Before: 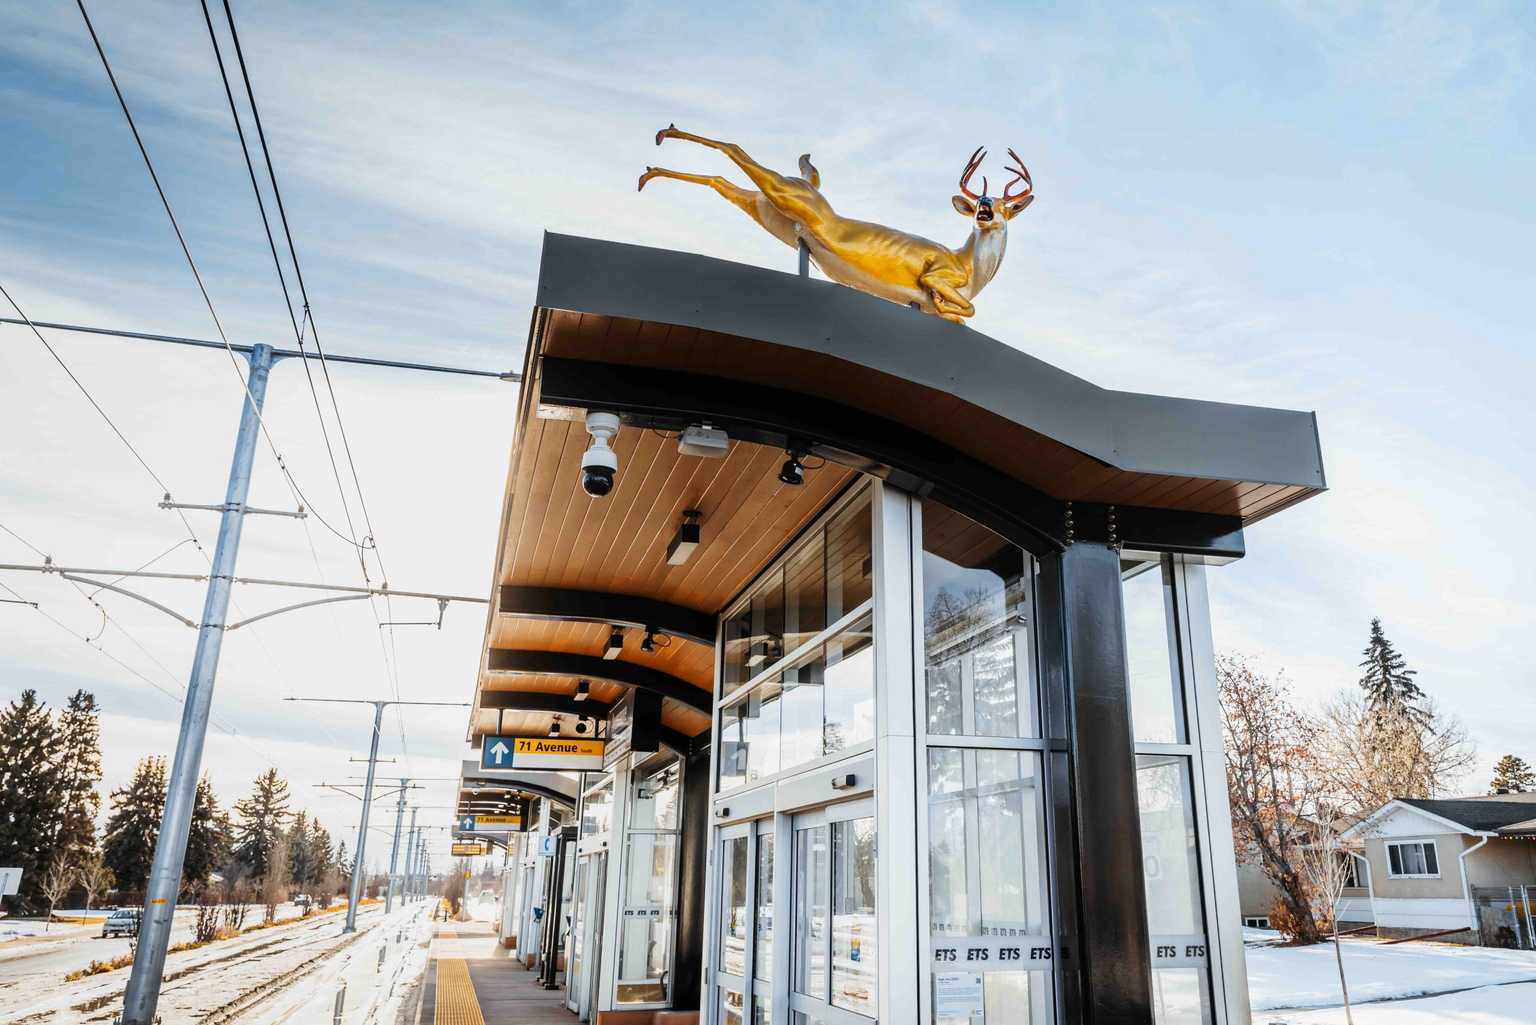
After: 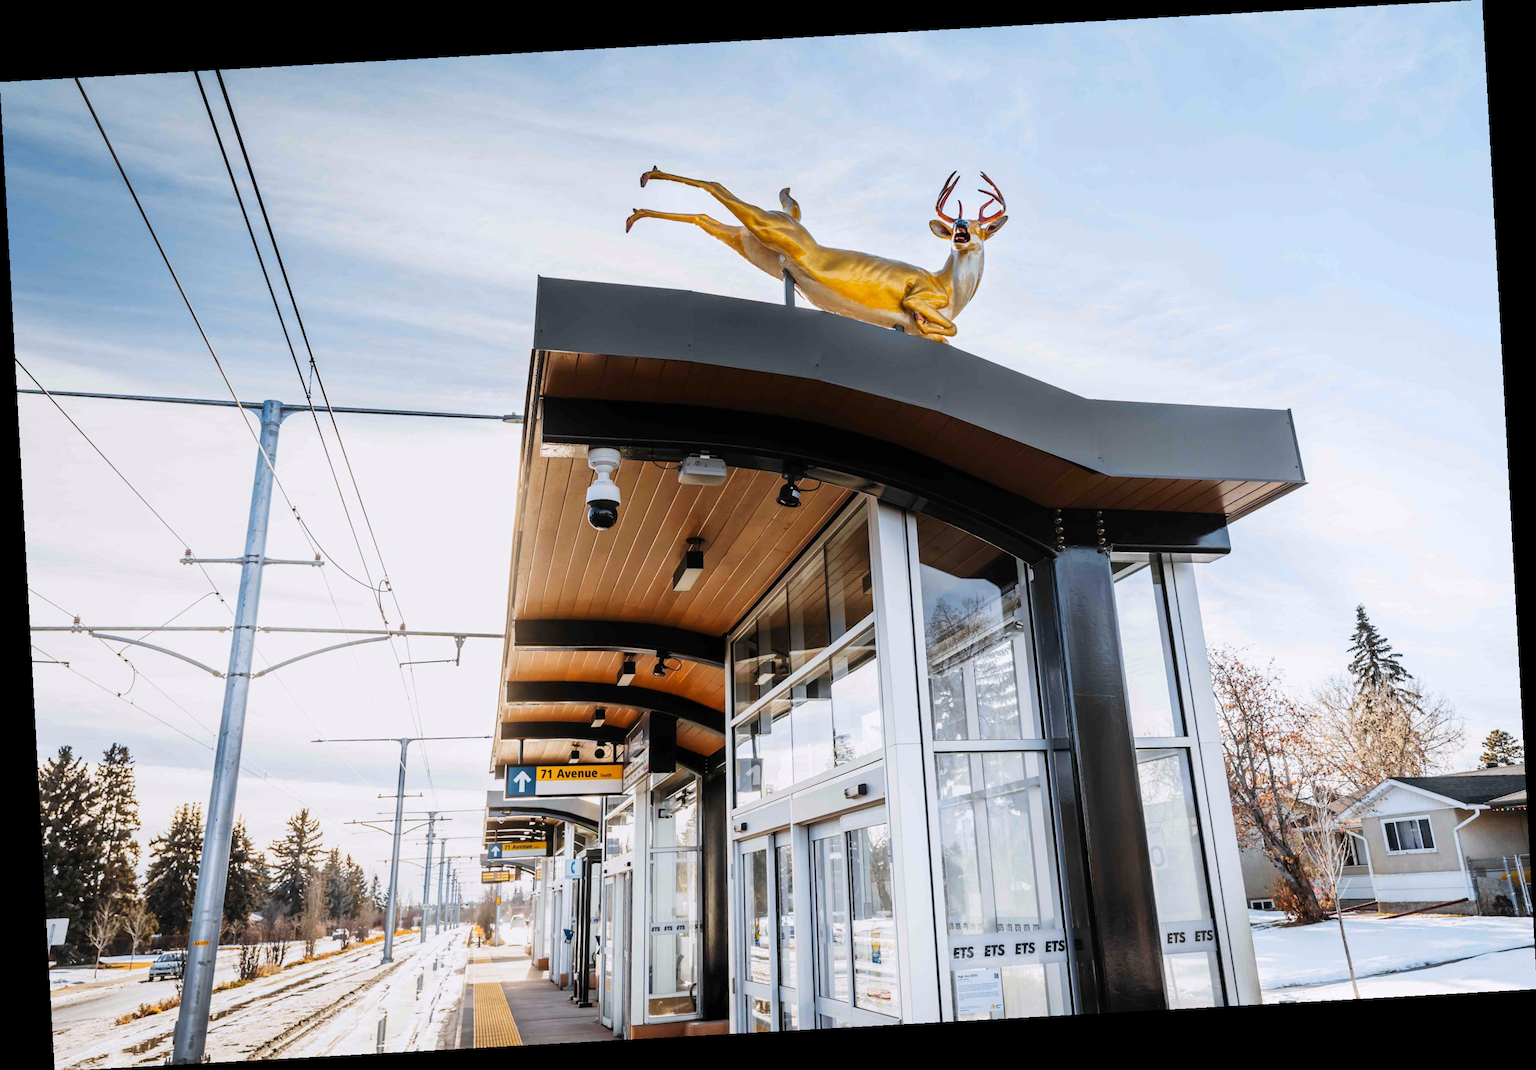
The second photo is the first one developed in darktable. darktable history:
rotate and perspective: rotation -3.18°, automatic cropping off
white balance: red 1.009, blue 1.027
